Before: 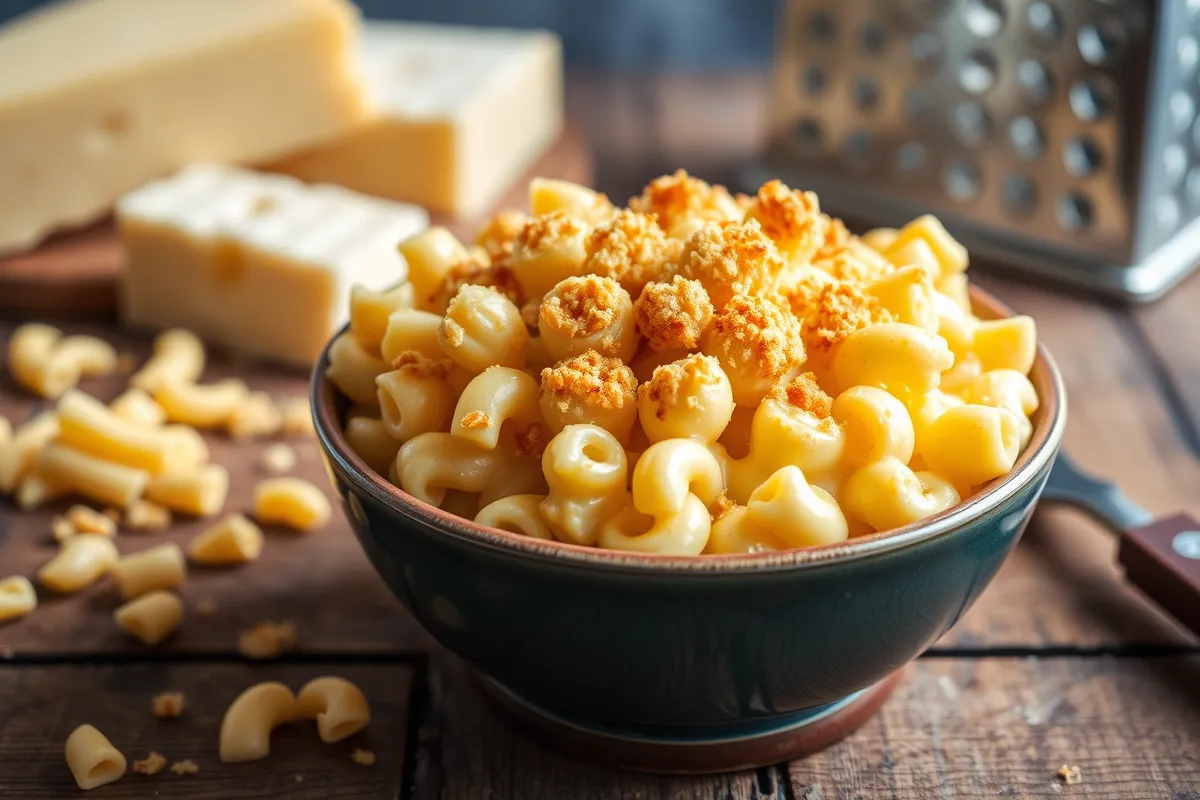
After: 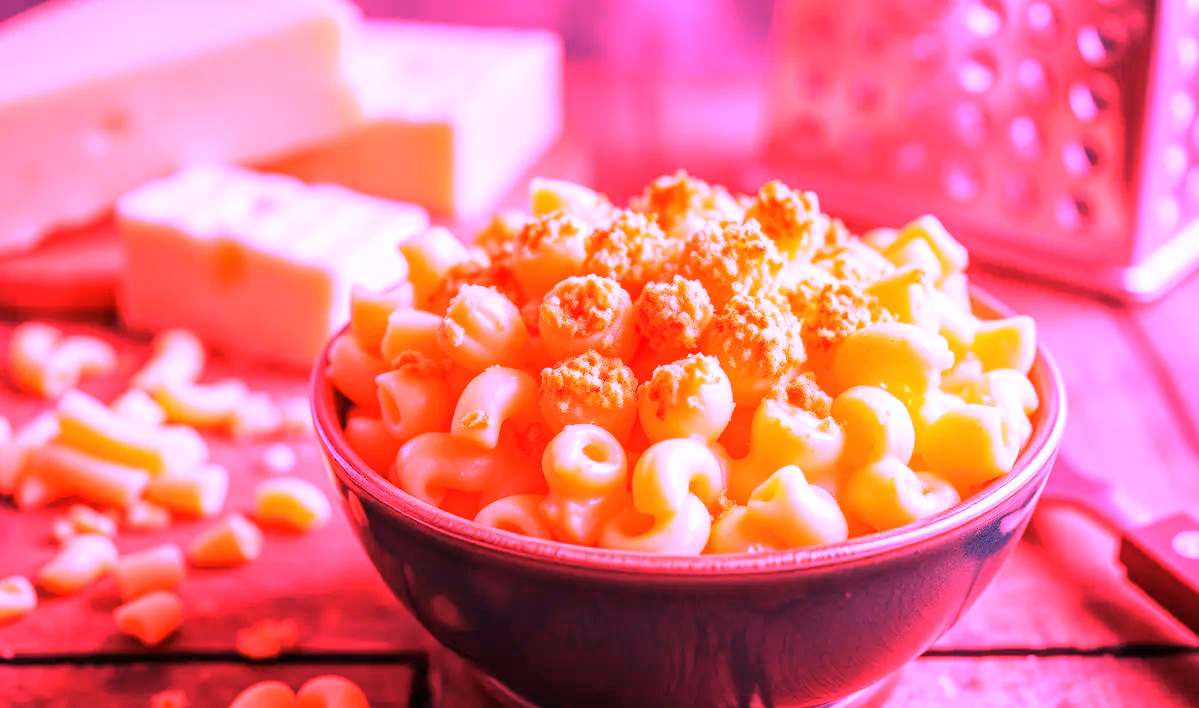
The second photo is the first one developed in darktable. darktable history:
white balance: red 4.26, blue 1.802
crop and rotate: top 0%, bottom 11.49%
